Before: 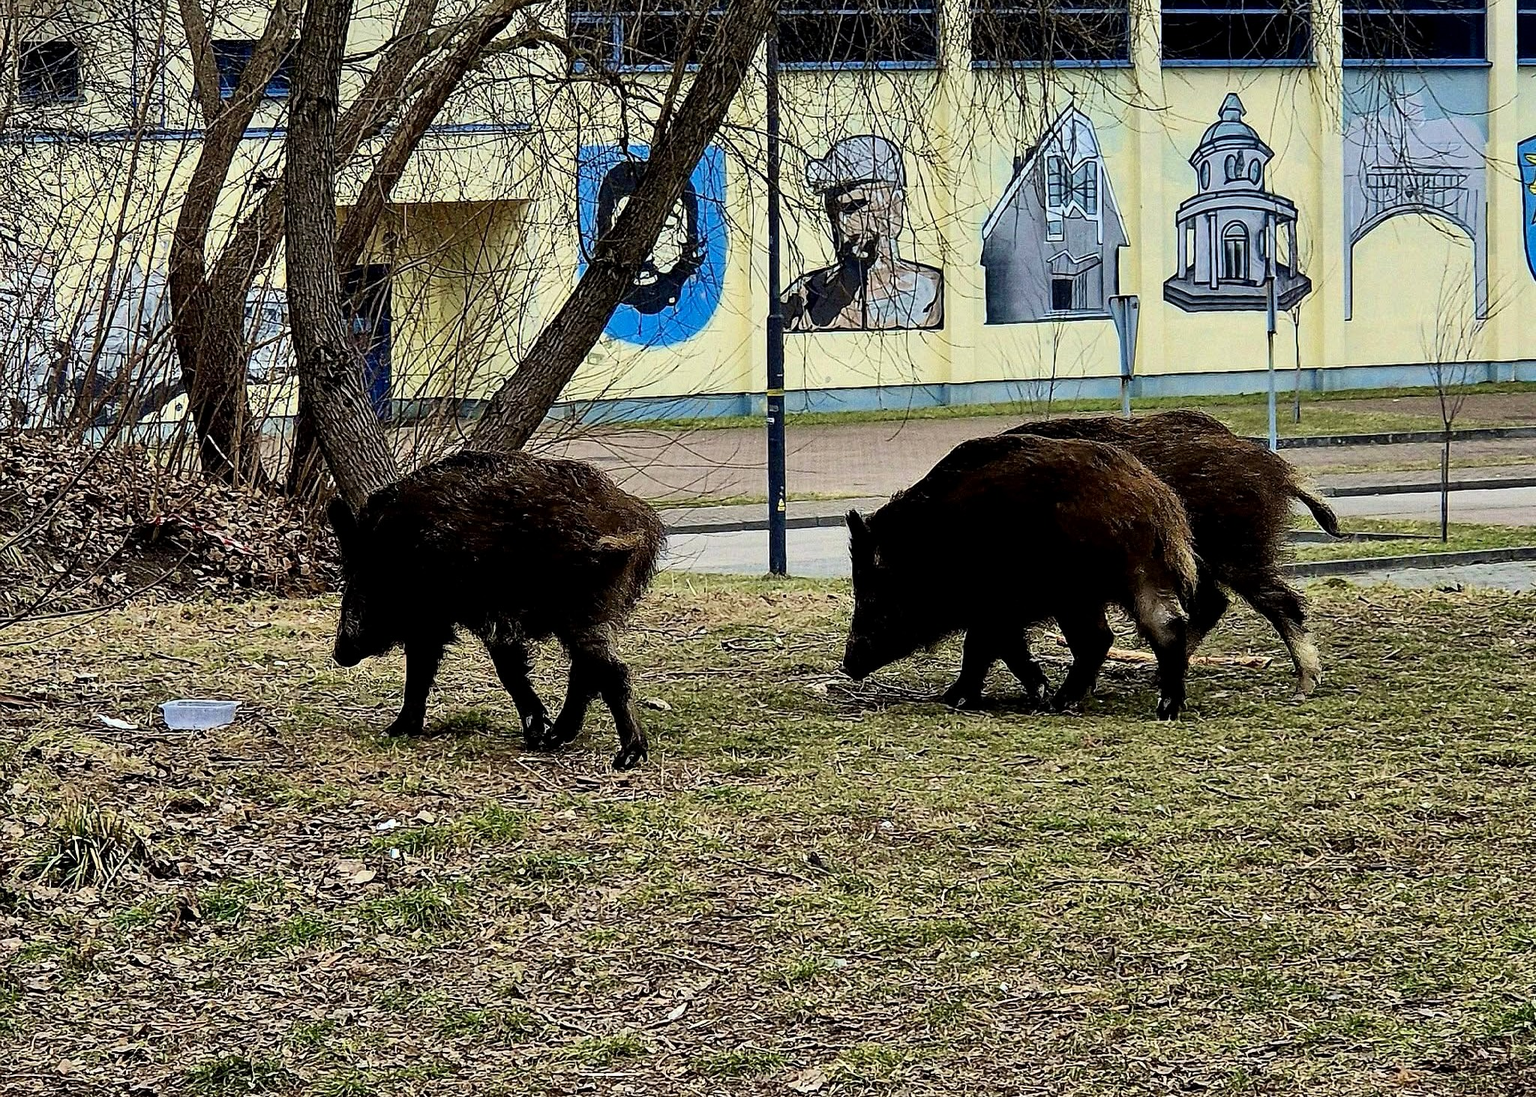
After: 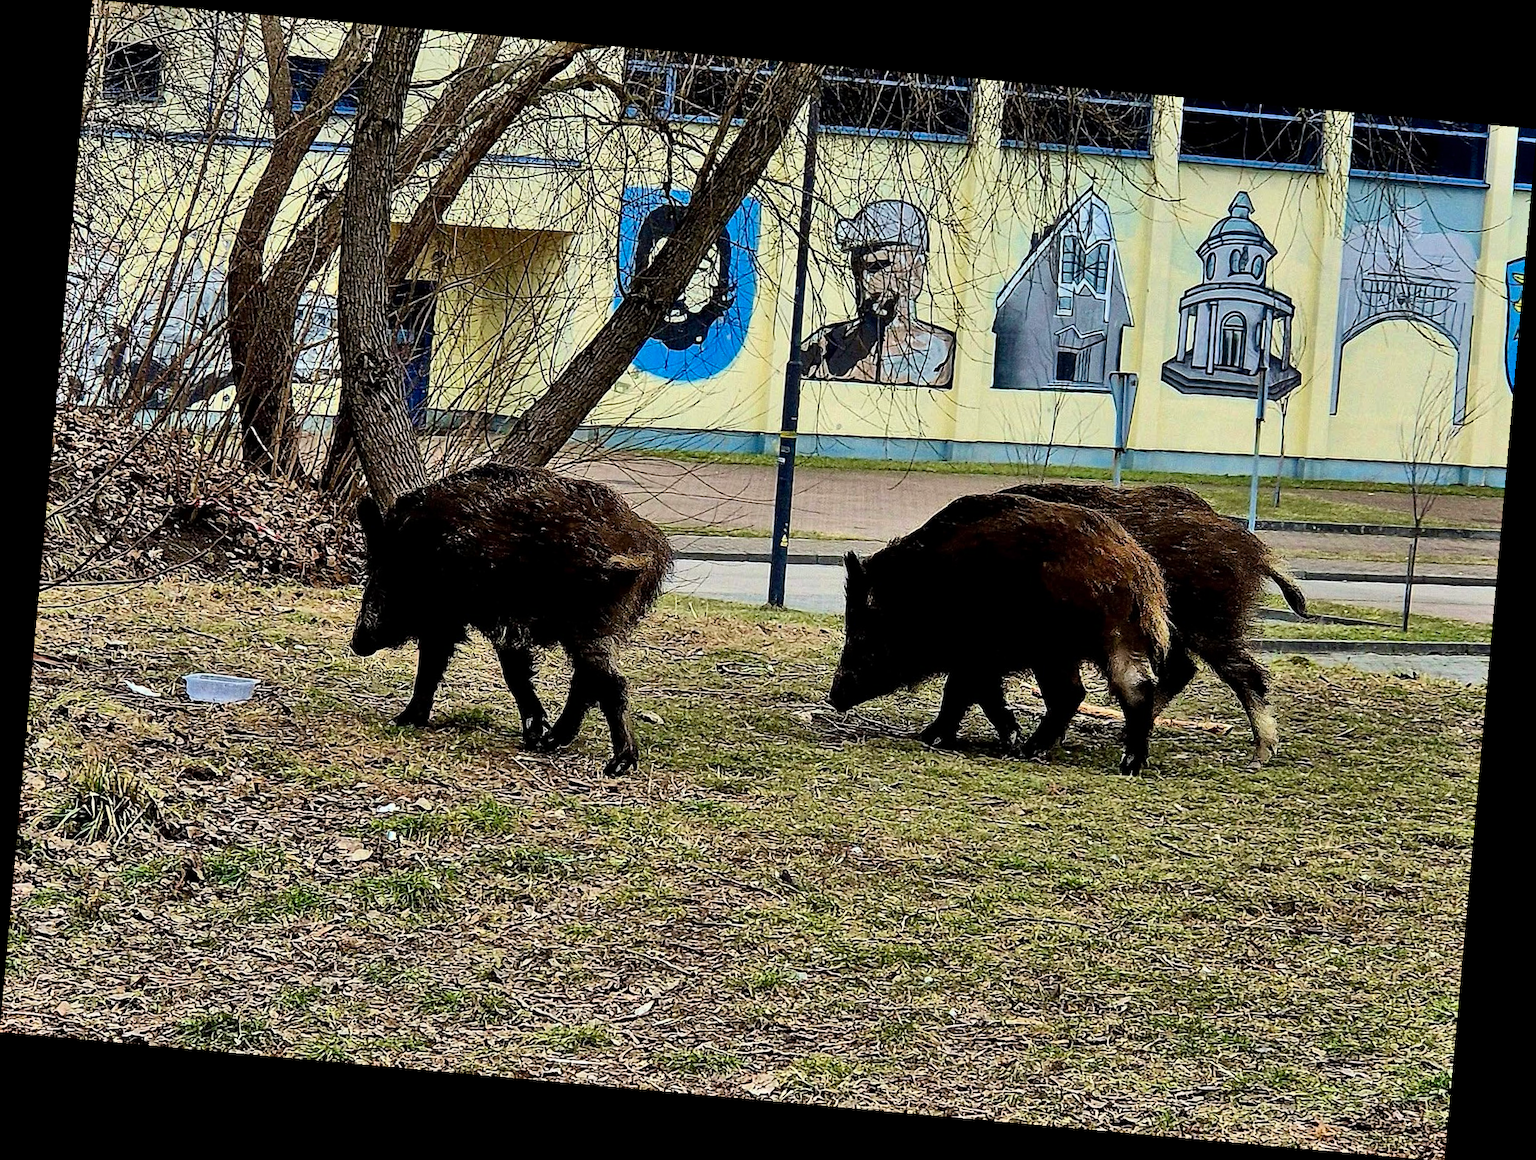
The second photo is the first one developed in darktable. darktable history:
rotate and perspective: rotation 5.12°, automatic cropping off
shadows and highlights: soften with gaussian
